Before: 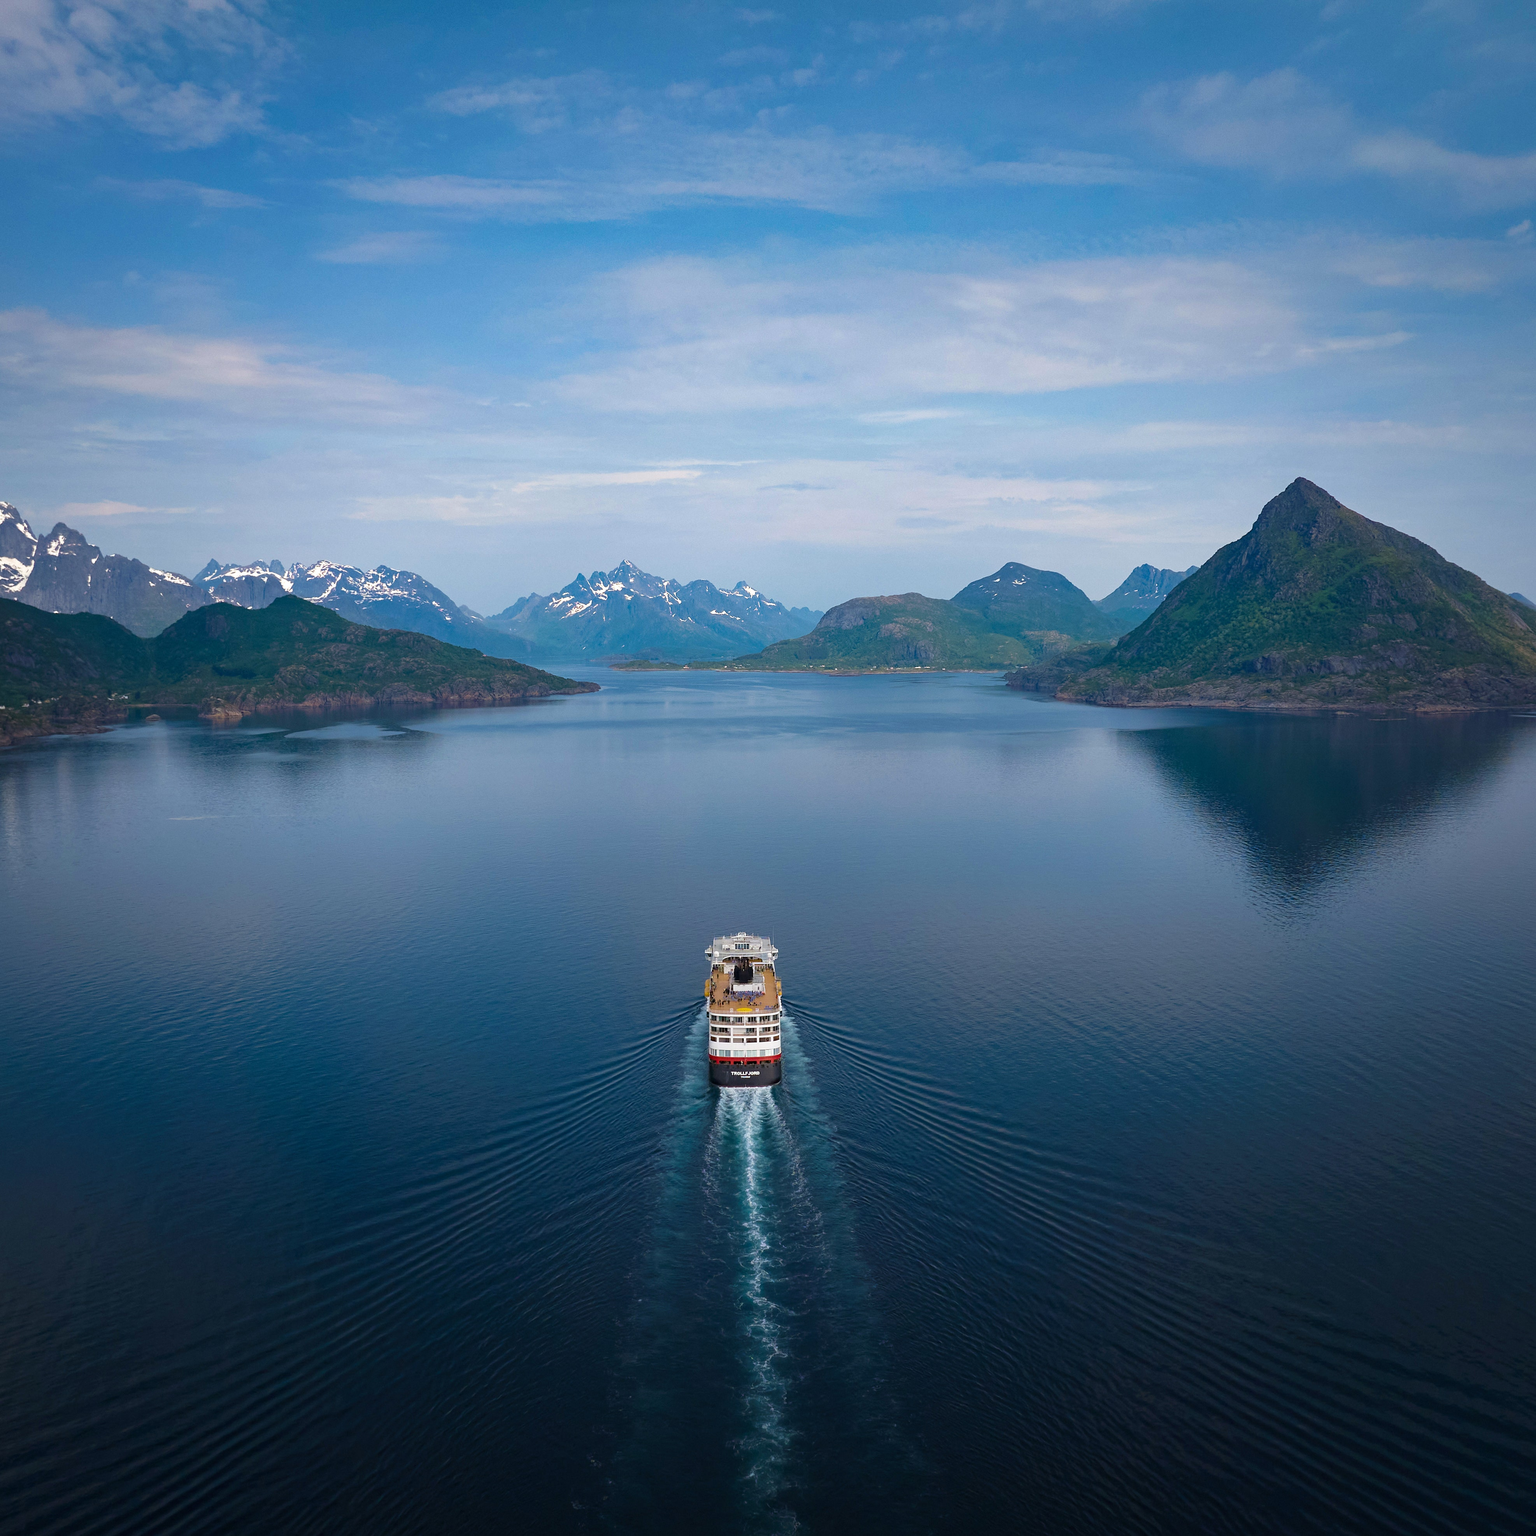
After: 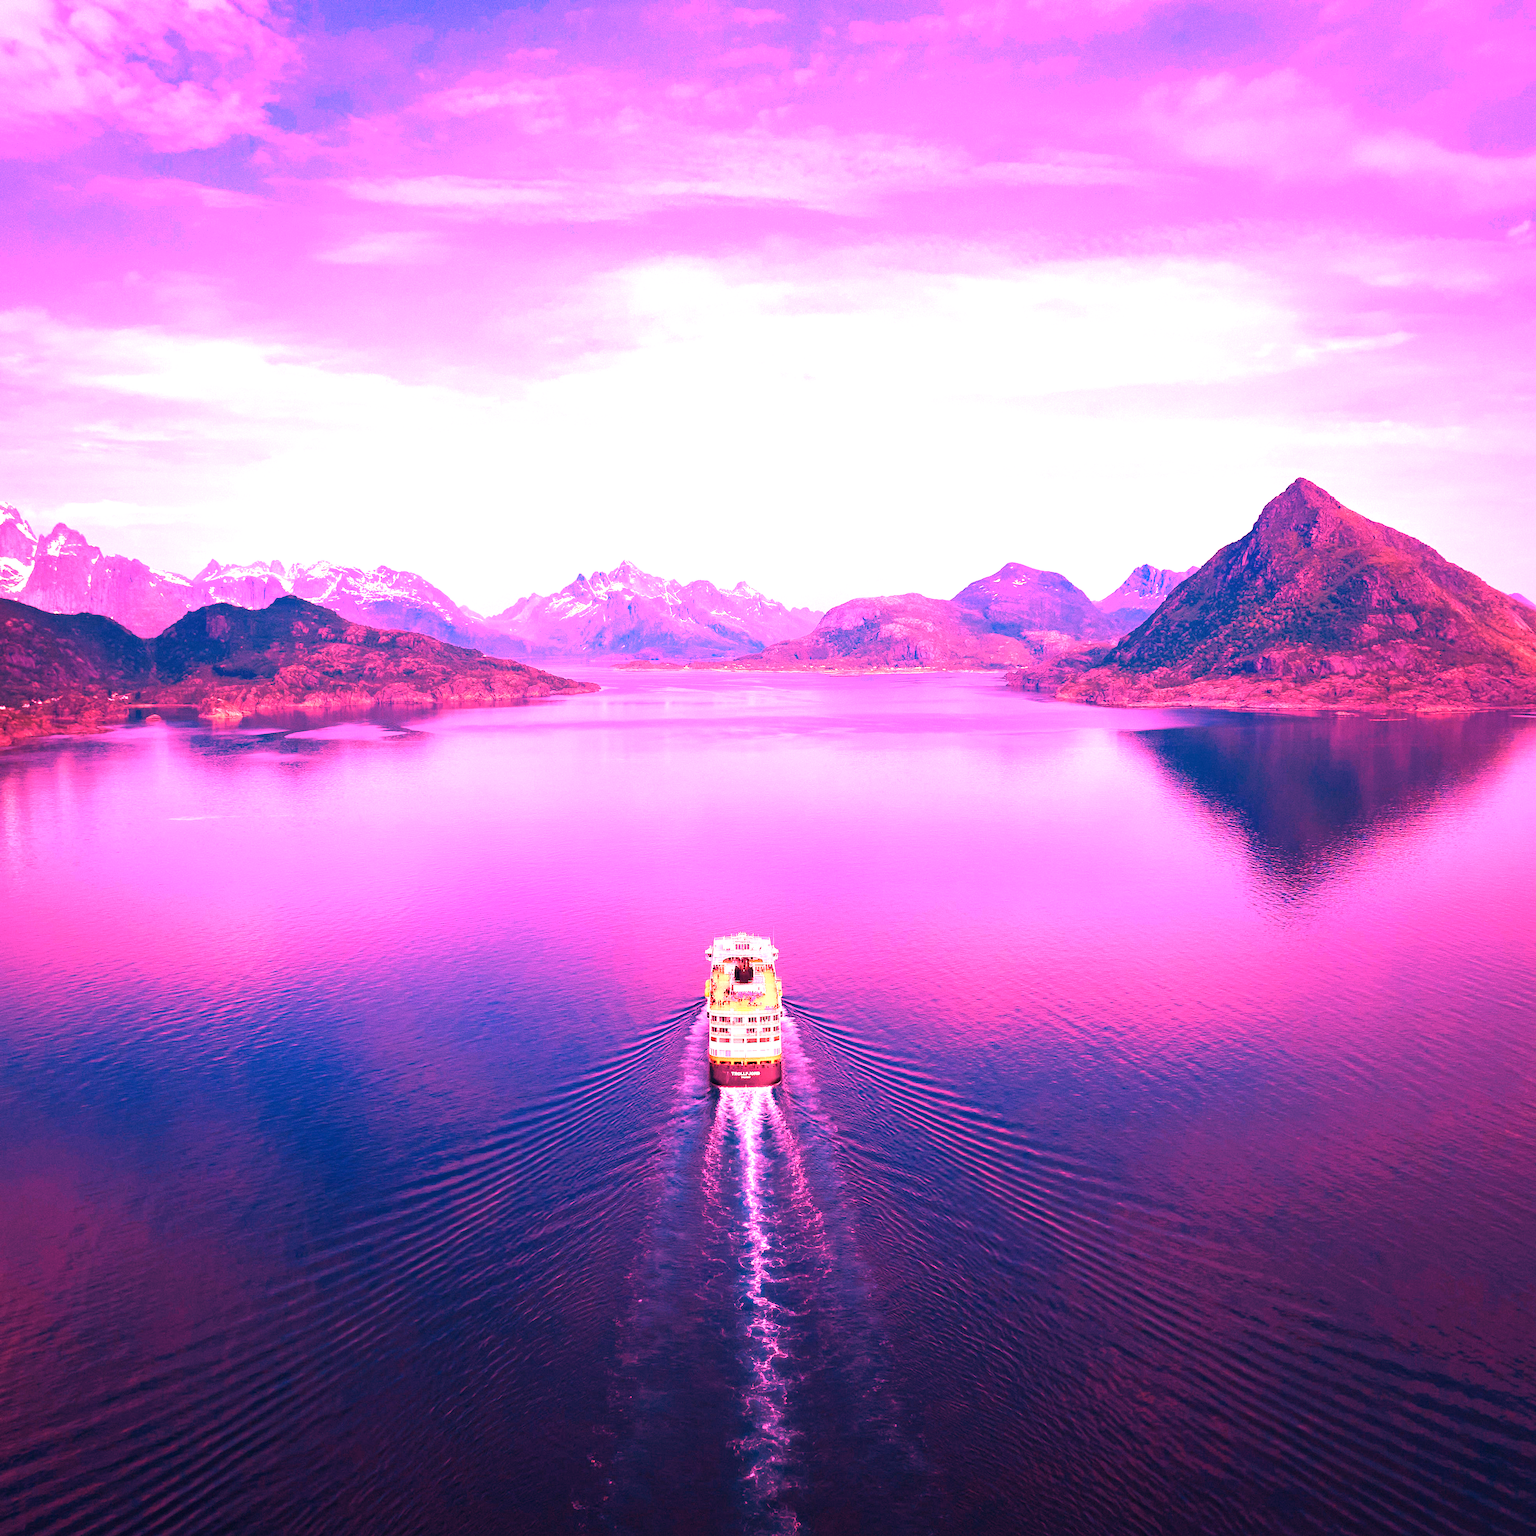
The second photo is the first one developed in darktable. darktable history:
white balance: red 4.26, blue 1.802
velvia: on, module defaults
local contrast: mode bilateral grid, contrast 100, coarseness 100, detail 94%, midtone range 0.2
